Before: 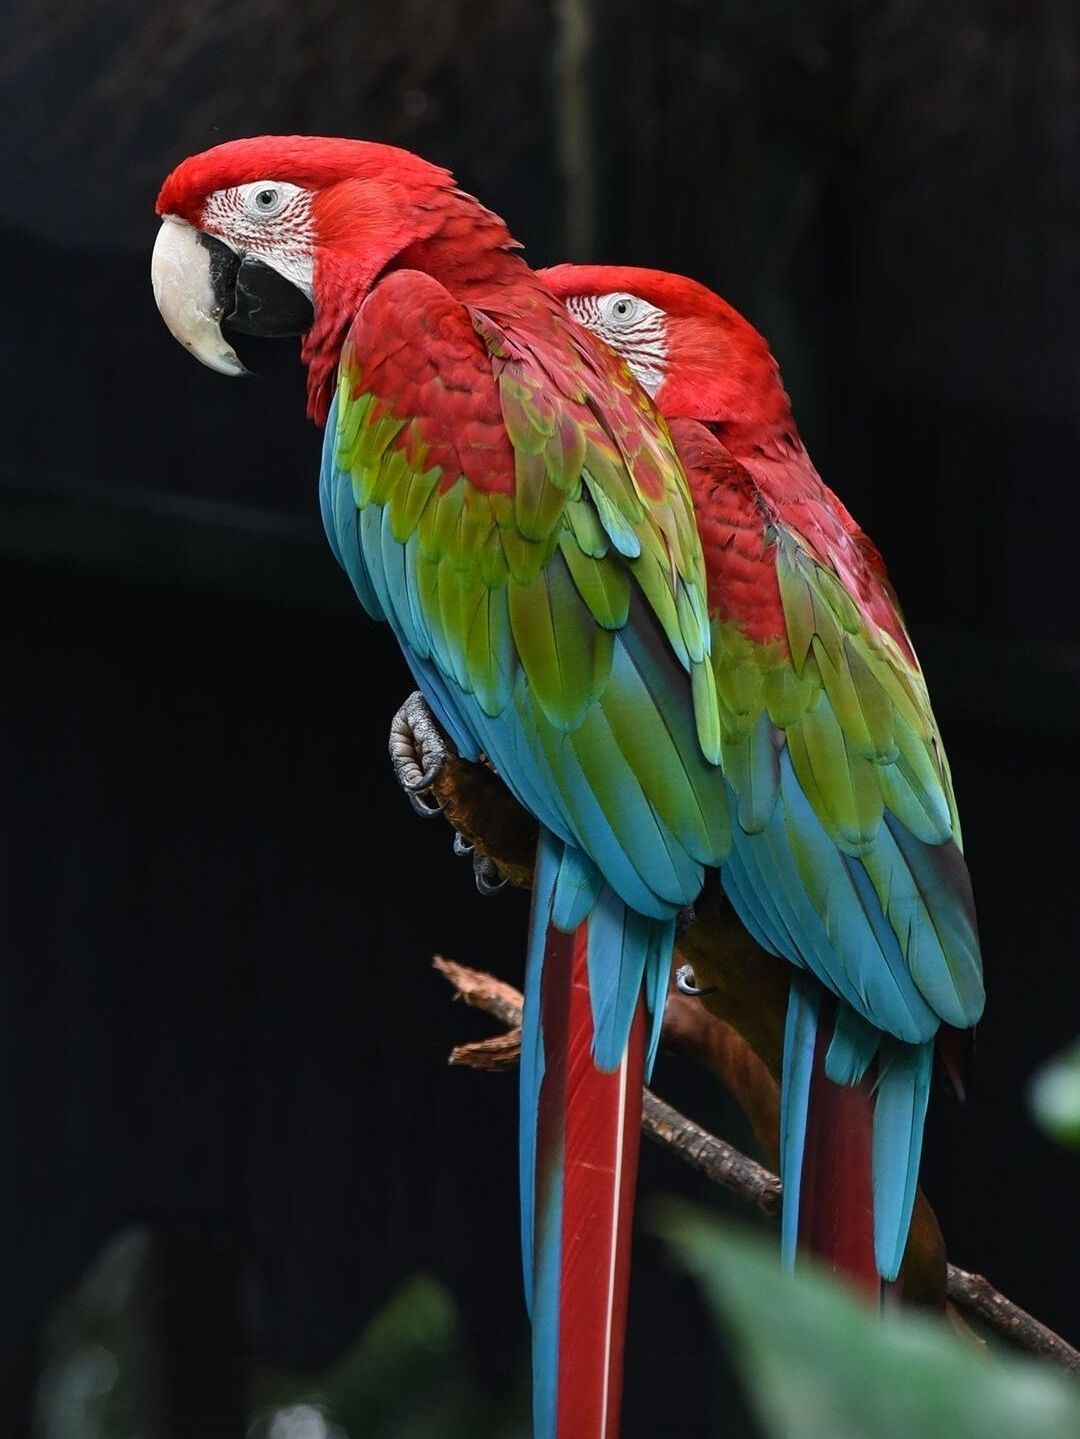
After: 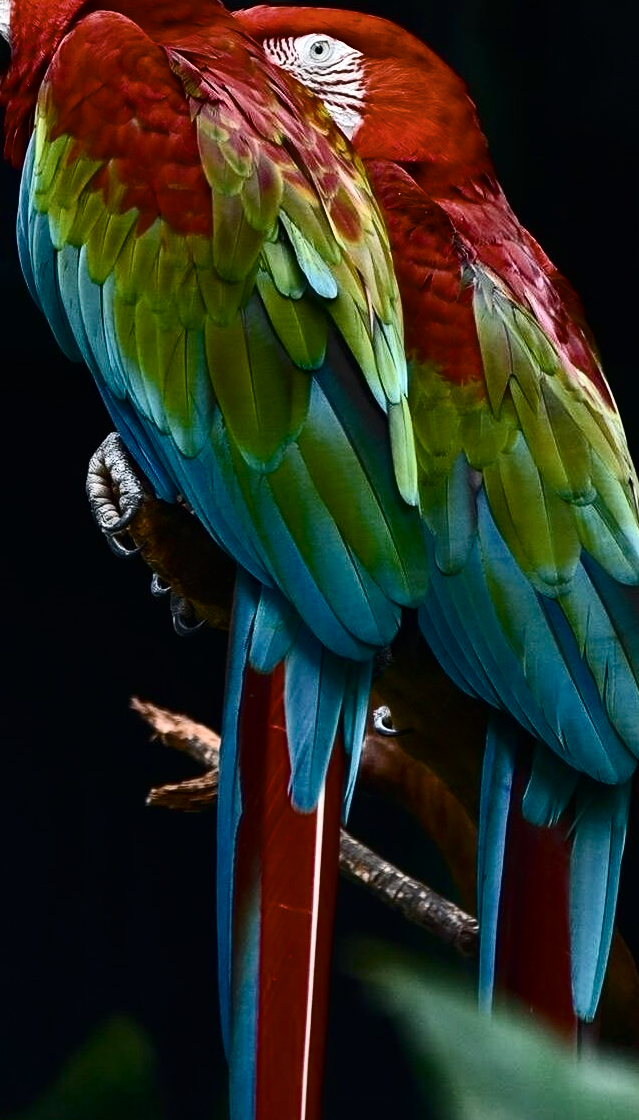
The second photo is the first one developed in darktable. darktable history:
crop and rotate: left 28.142%, top 18.051%, right 12.661%, bottom 4.059%
color balance rgb: power › chroma 0.481%, power › hue 214.91°, linear chroma grading › shadows 31.803%, linear chroma grading › global chroma -2.049%, linear chroma grading › mid-tones 3.572%, perceptual saturation grading › global saturation 14.966%, perceptual brilliance grading › highlights 13.896%, perceptual brilliance grading › shadows -18.801%, global vibrance 16.182%, saturation formula JzAzBz (2021)
contrast brightness saturation: contrast 0.255, saturation -0.32
